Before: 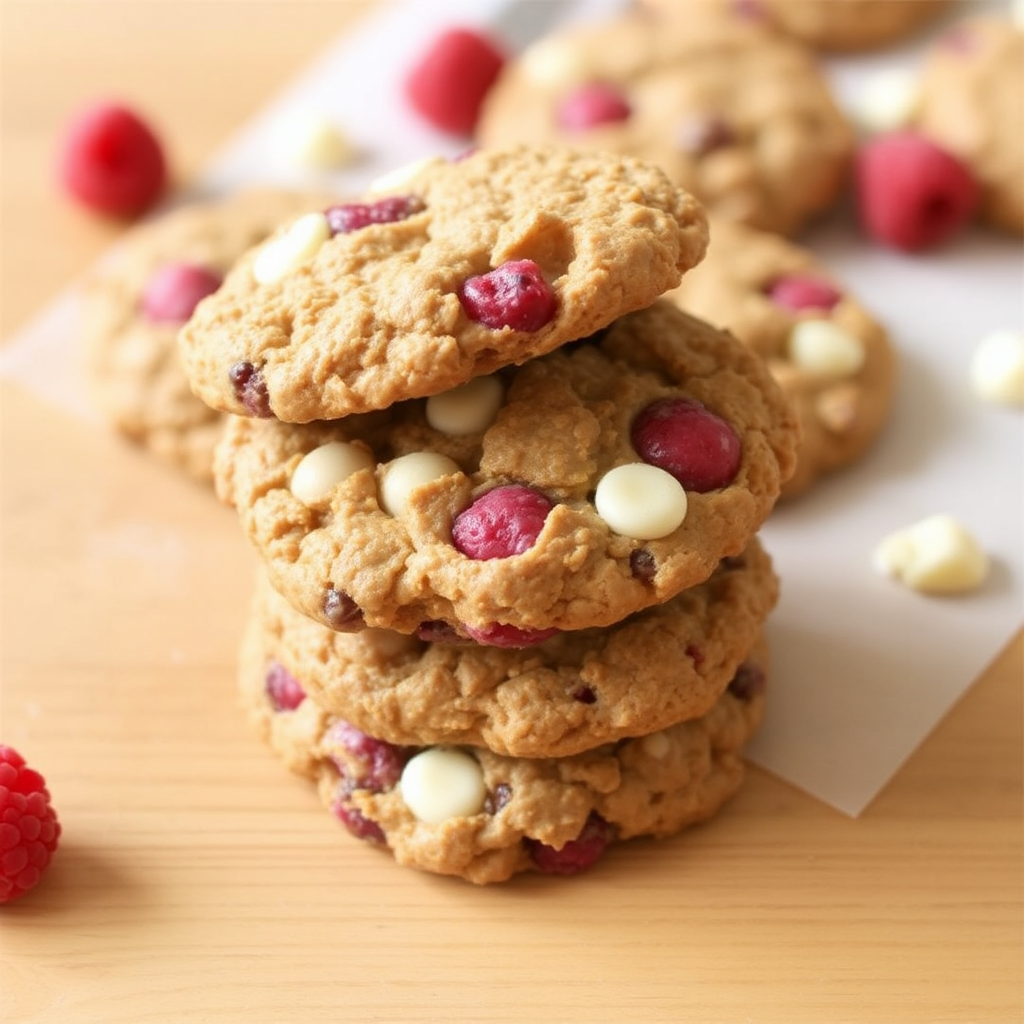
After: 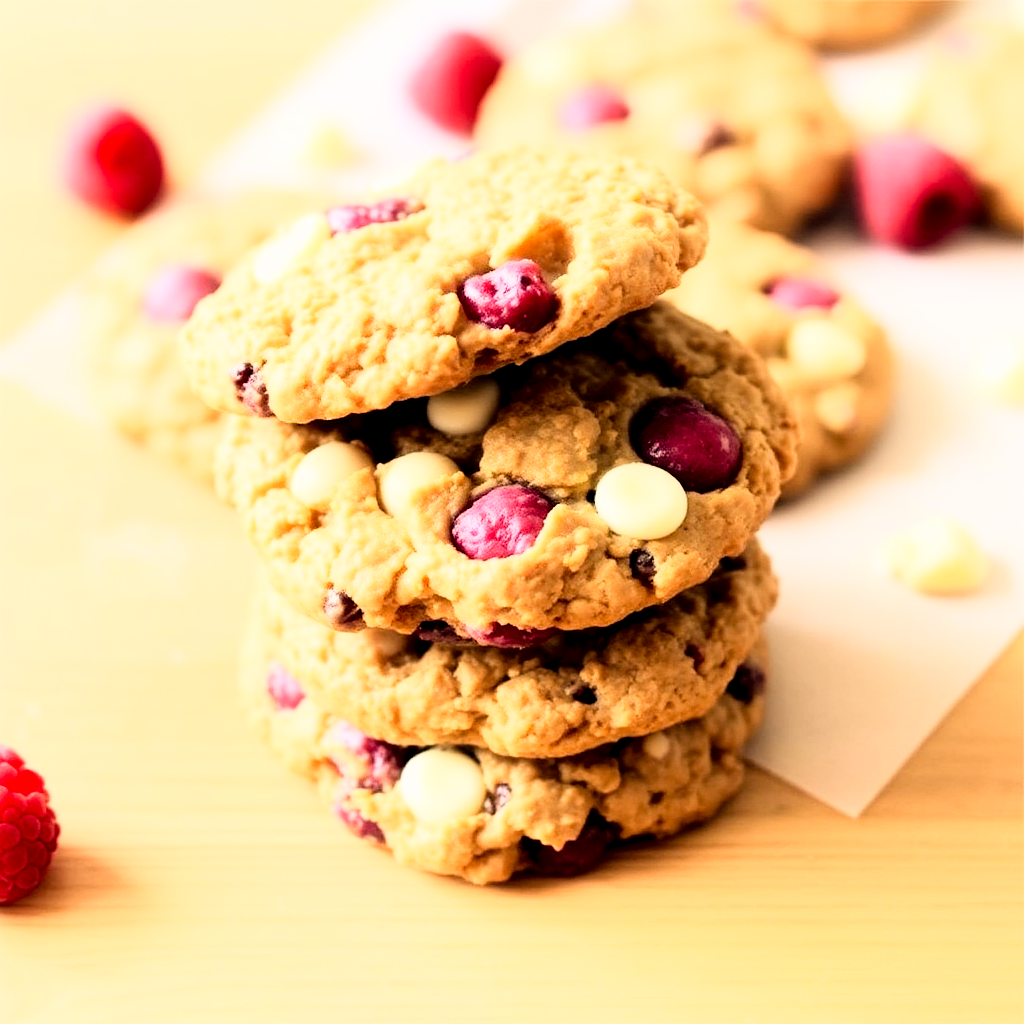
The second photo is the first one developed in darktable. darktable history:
color balance: lift [0.975, 0.993, 1, 1.015], gamma [1.1, 1, 1, 0.945], gain [1, 1.04, 1, 0.95]
rgb curve: curves: ch0 [(0, 0) (0.21, 0.15) (0.24, 0.21) (0.5, 0.75) (0.75, 0.96) (0.89, 0.99) (1, 1)]; ch1 [(0, 0.02) (0.21, 0.13) (0.25, 0.2) (0.5, 0.67) (0.75, 0.9) (0.89, 0.97) (1, 1)]; ch2 [(0, 0.02) (0.21, 0.13) (0.25, 0.2) (0.5, 0.67) (0.75, 0.9) (0.89, 0.97) (1, 1)], compensate middle gray true
